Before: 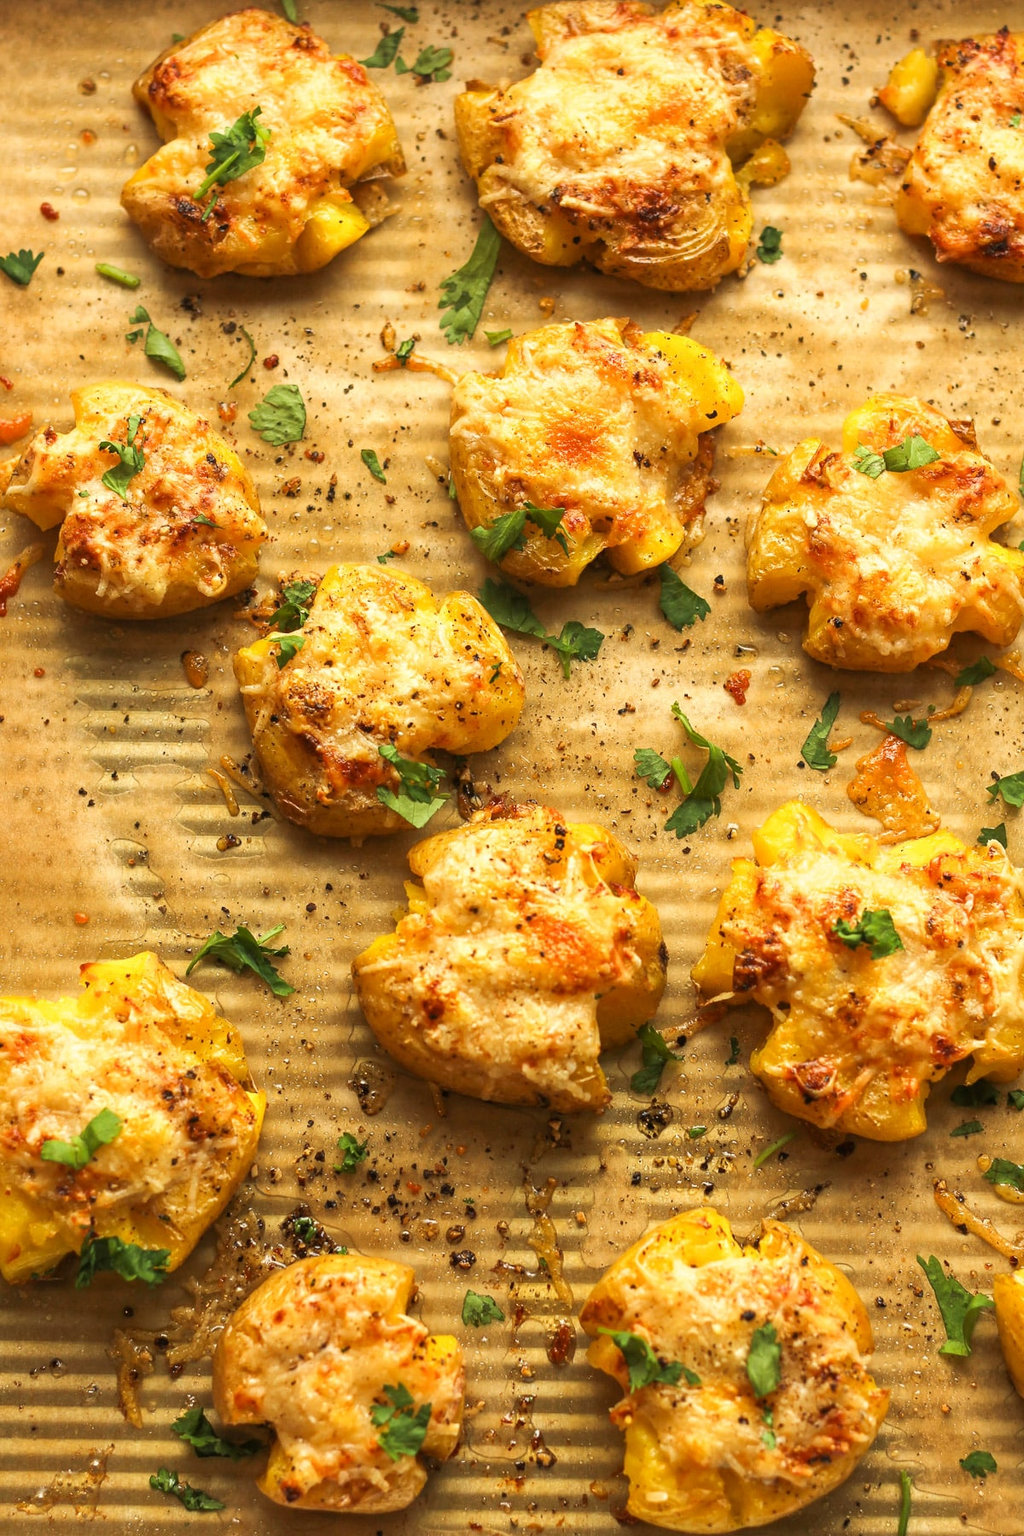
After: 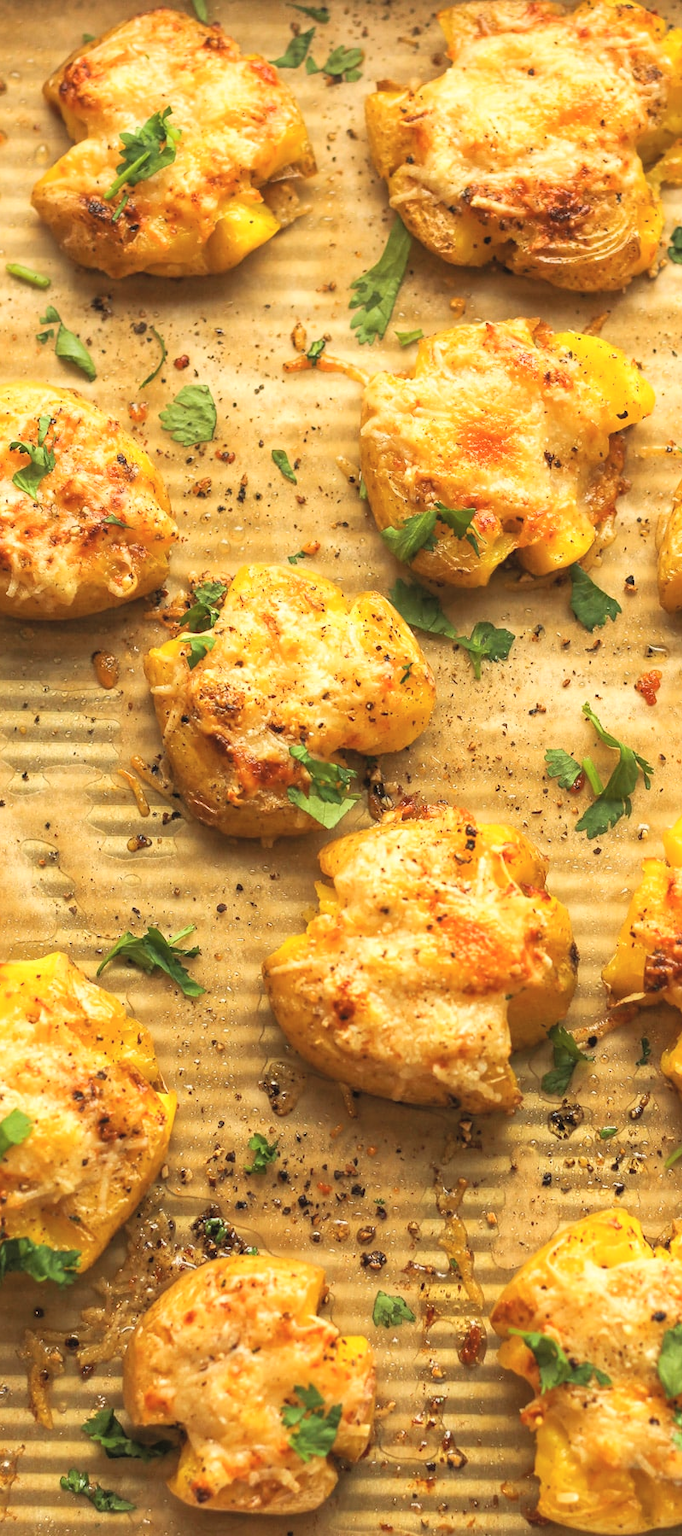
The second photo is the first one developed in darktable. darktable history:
crop and rotate: left 8.786%, right 24.548%
contrast brightness saturation: brightness 0.13
